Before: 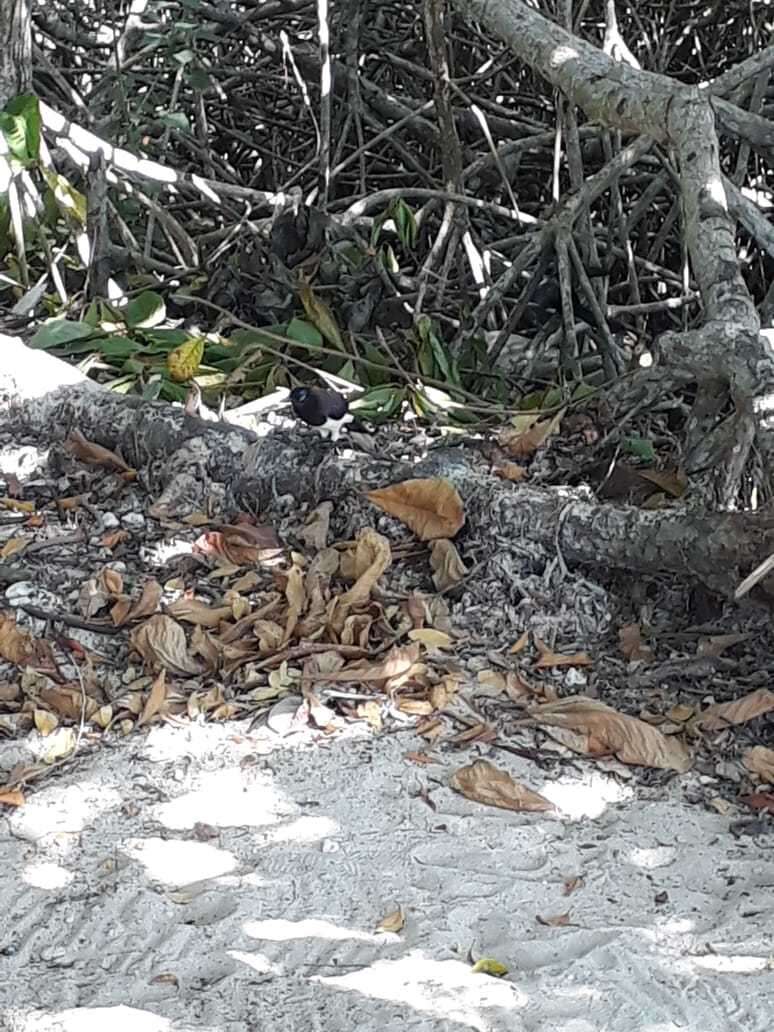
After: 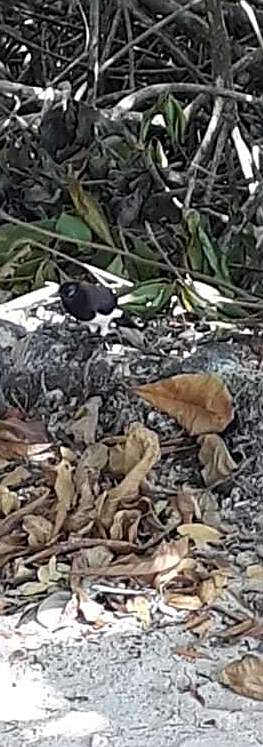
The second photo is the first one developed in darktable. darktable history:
sharpen: on, module defaults
crop and rotate: left 29.914%, top 10.27%, right 36.006%, bottom 17.256%
